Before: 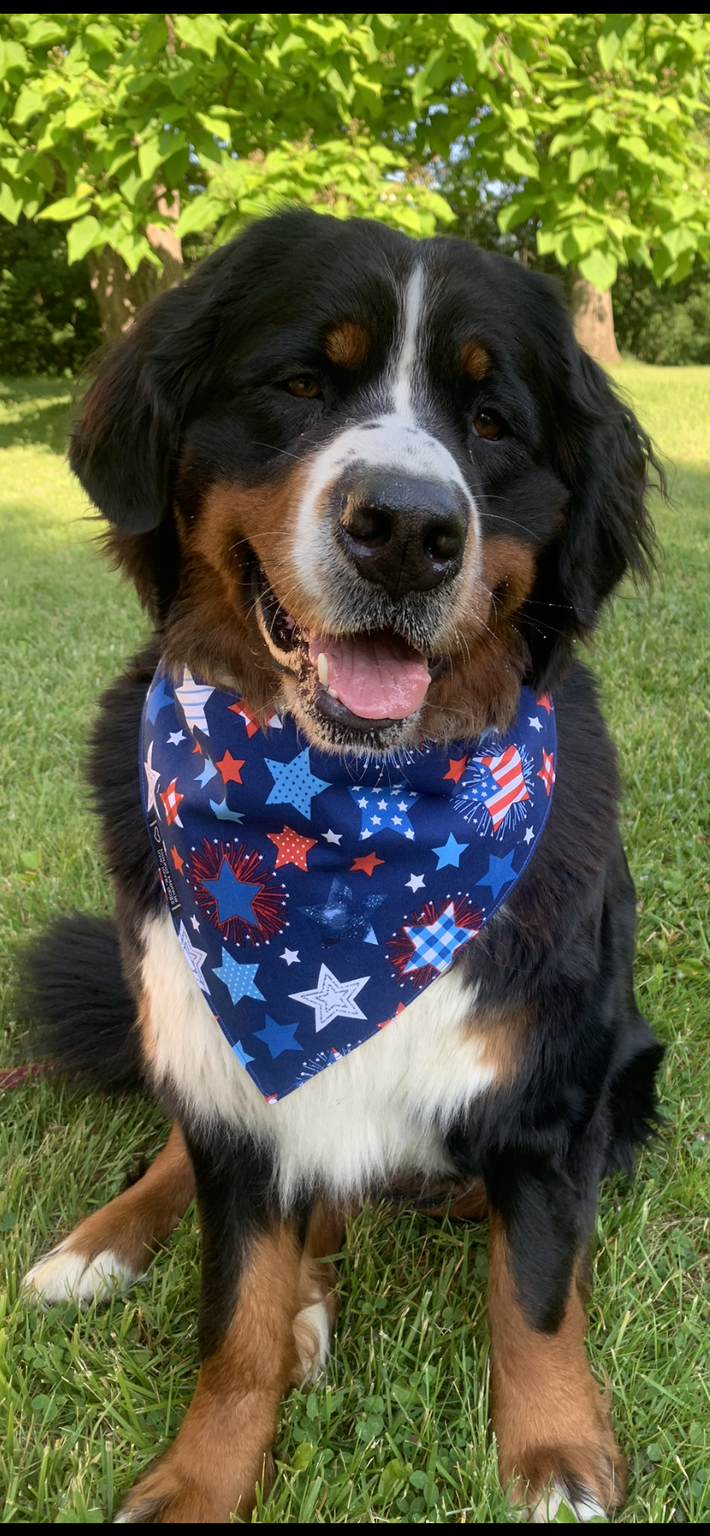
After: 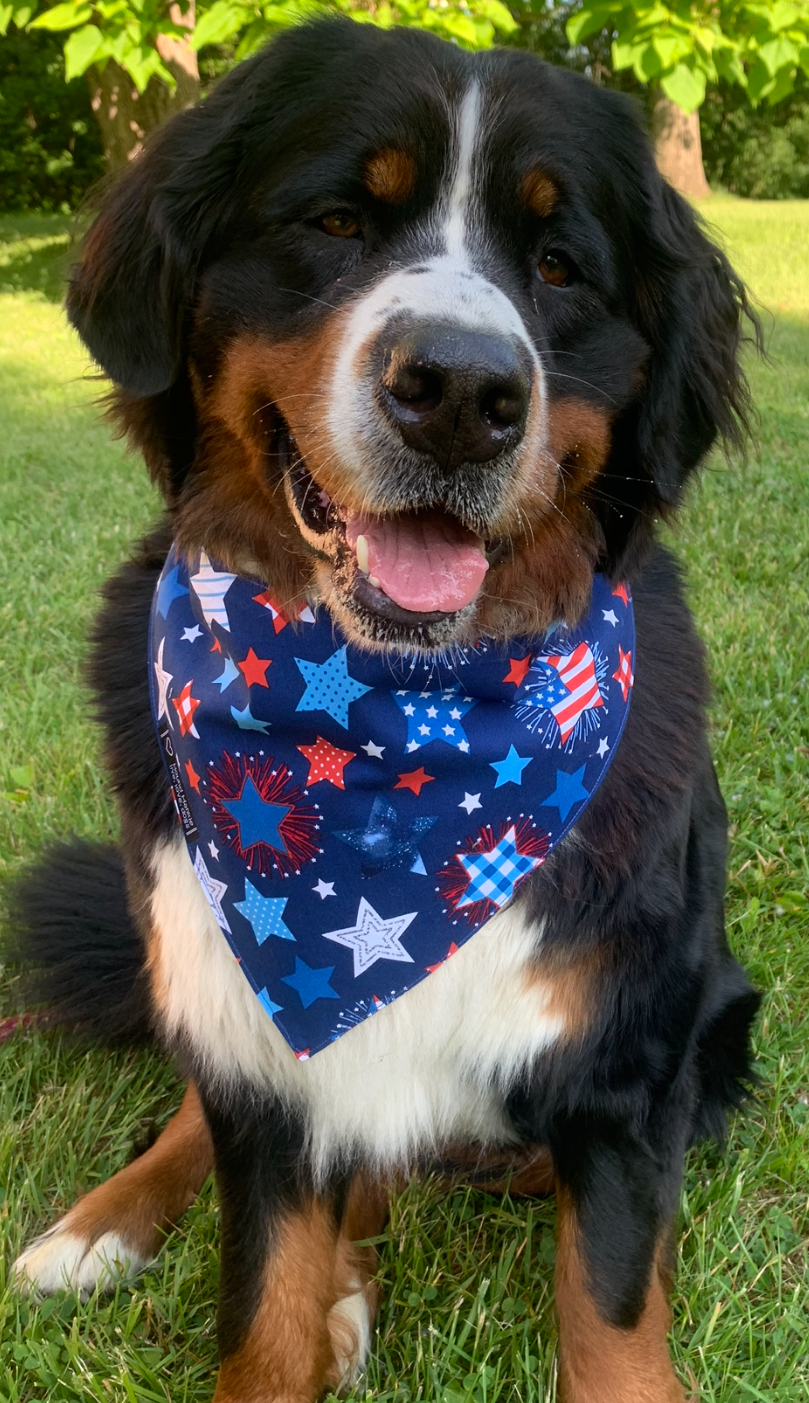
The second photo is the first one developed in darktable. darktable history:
tone equalizer: on, module defaults
crop and rotate: left 1.924%, top 12.691%, right 0.302%, bottom 9.012%
